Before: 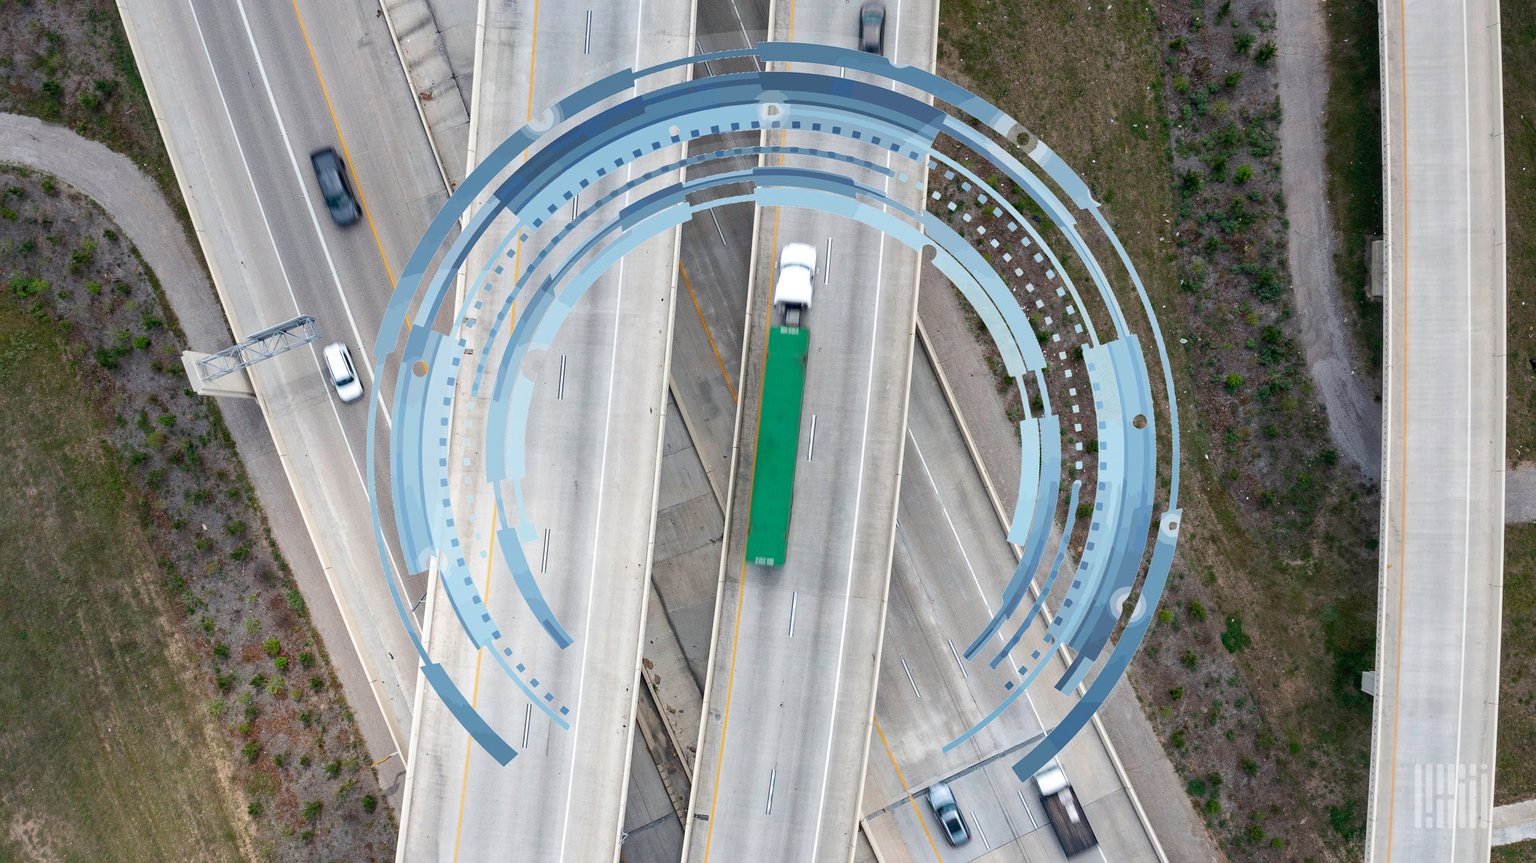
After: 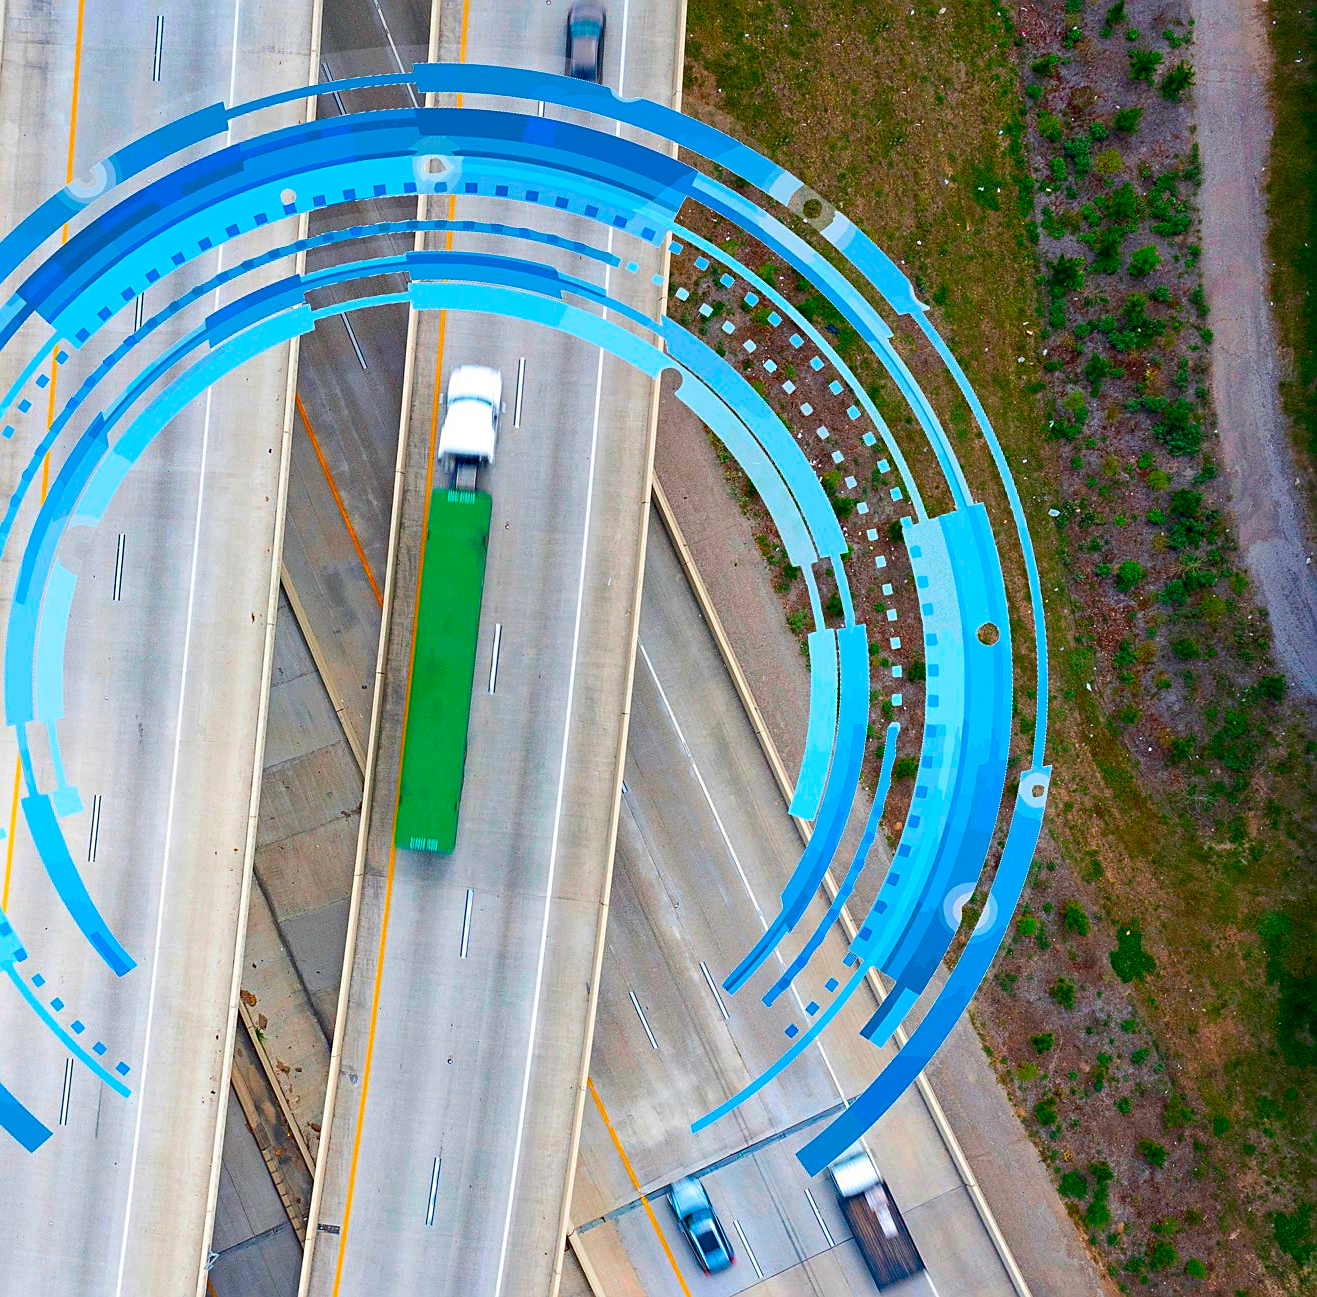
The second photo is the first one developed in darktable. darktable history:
exposure: exposure -0.002 EV, compensate highlight preservation false
contrast brightness saturation: saturation -0.095
crop: left 31.451%, top 0.013%, right 11.52%
sharpen: on, module defaults
color correction: highlights b* -0.008, saturation 2.98
